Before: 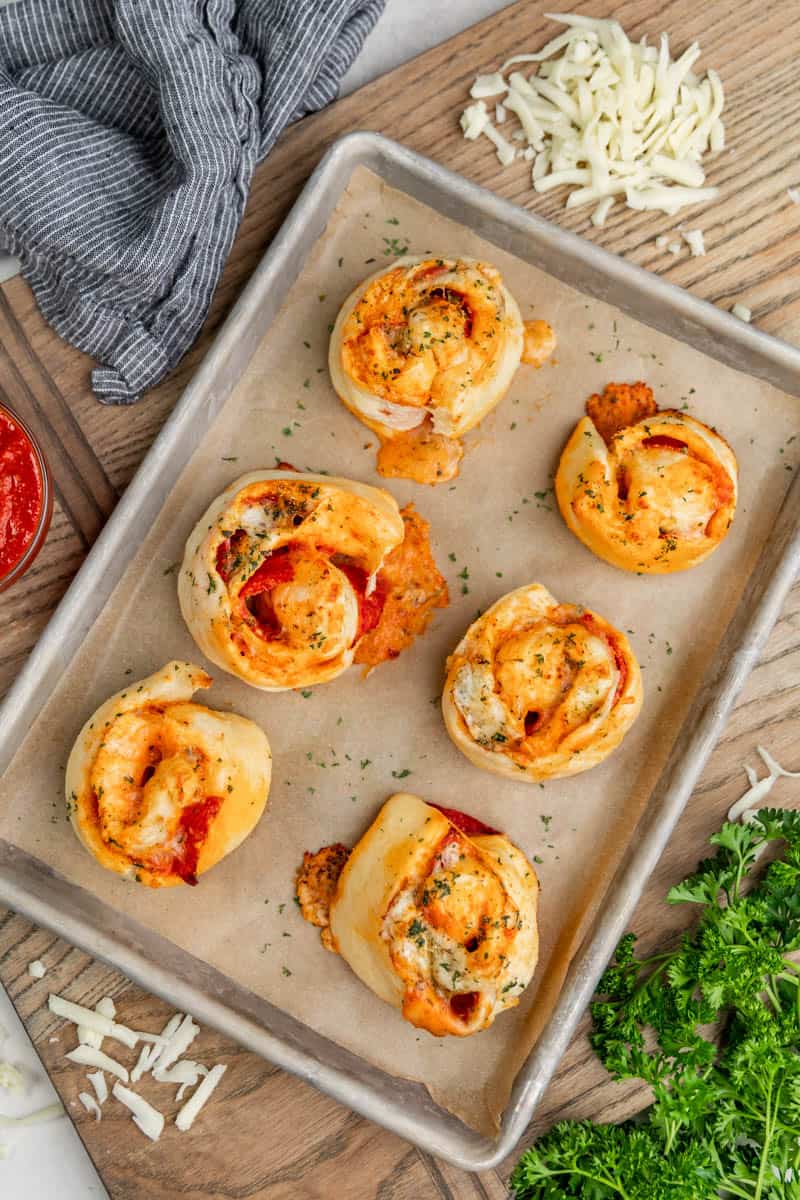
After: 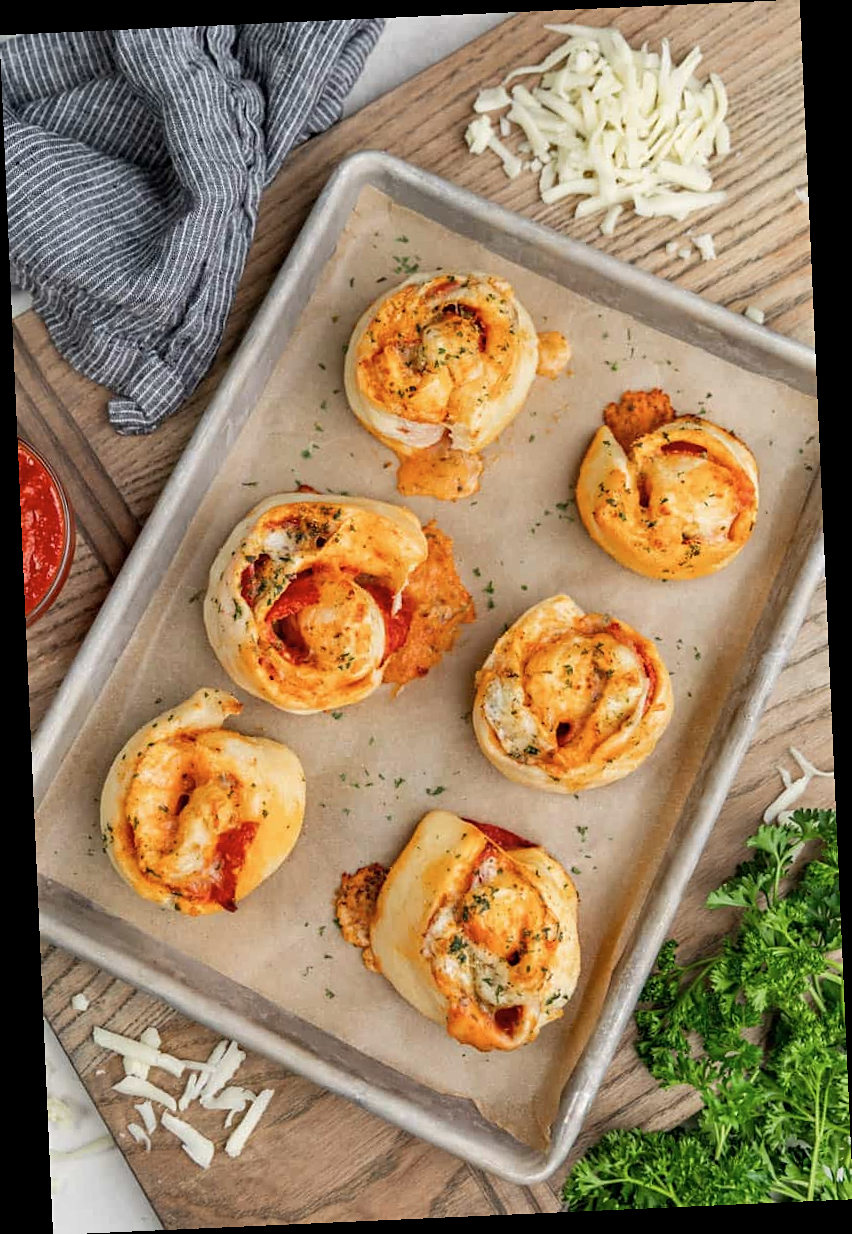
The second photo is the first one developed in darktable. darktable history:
contrast brightness saturation: saturation -0.1
sharpen: amount 0.2
rotate and perspective: rotation -2.56°, automatic cropping off
